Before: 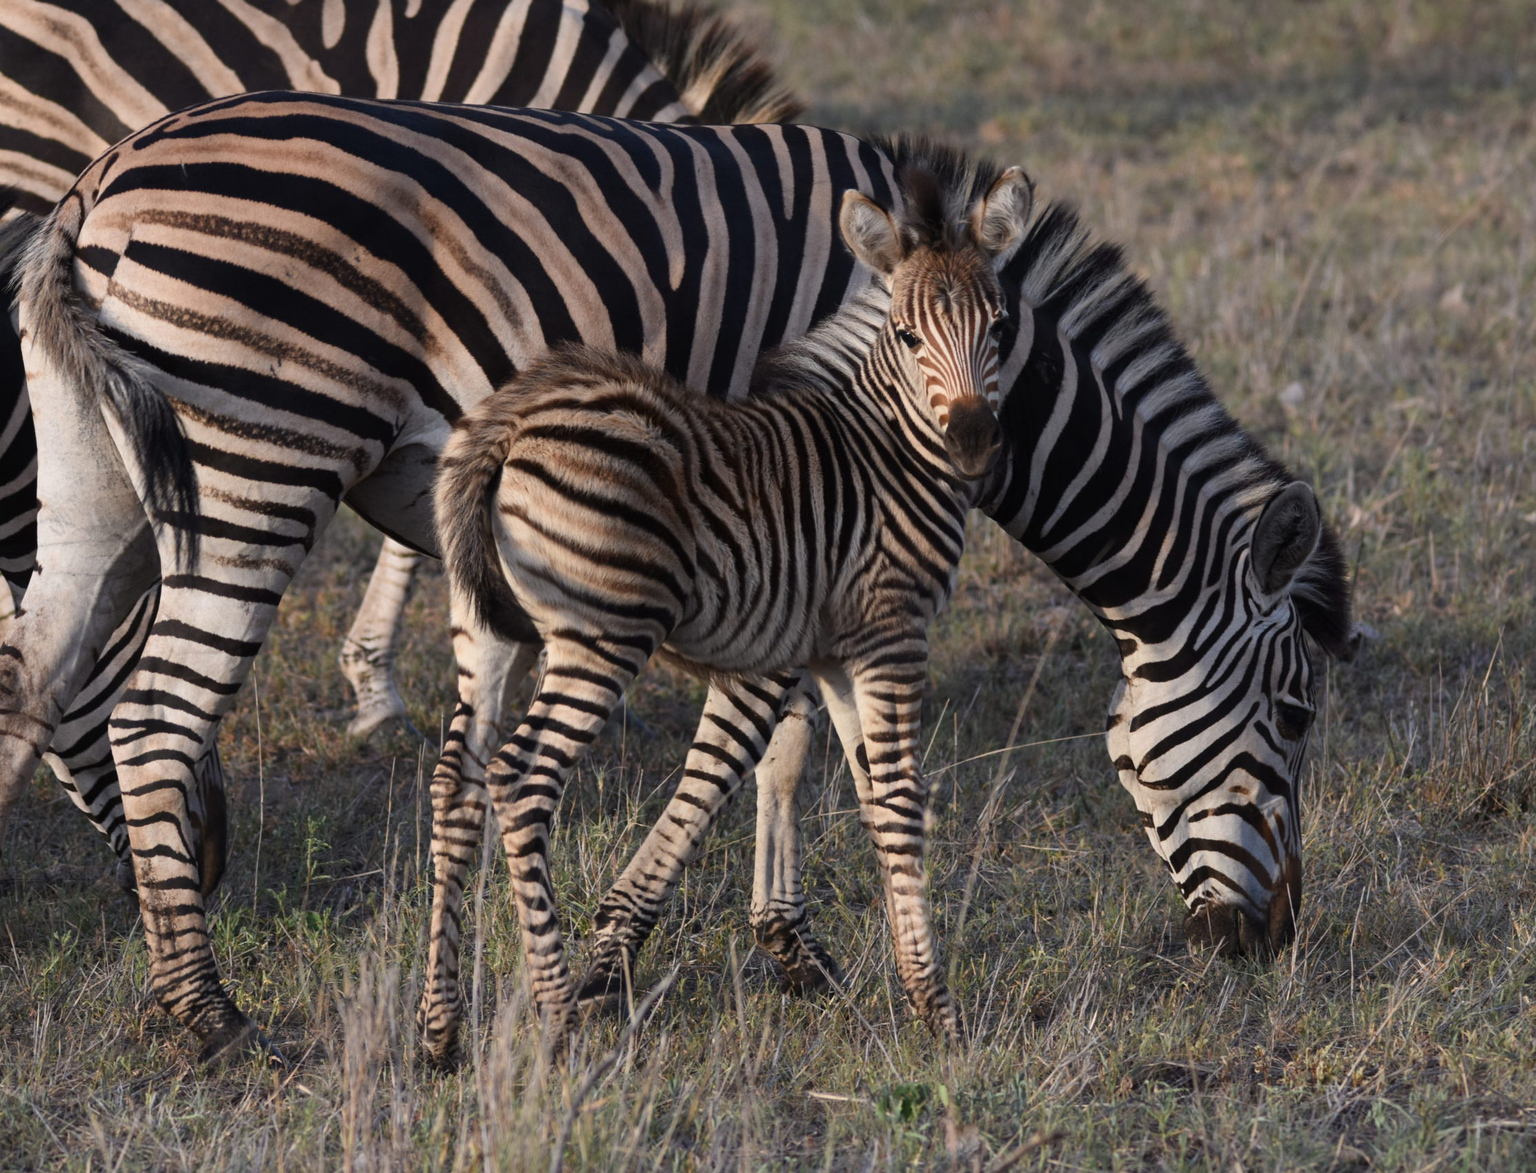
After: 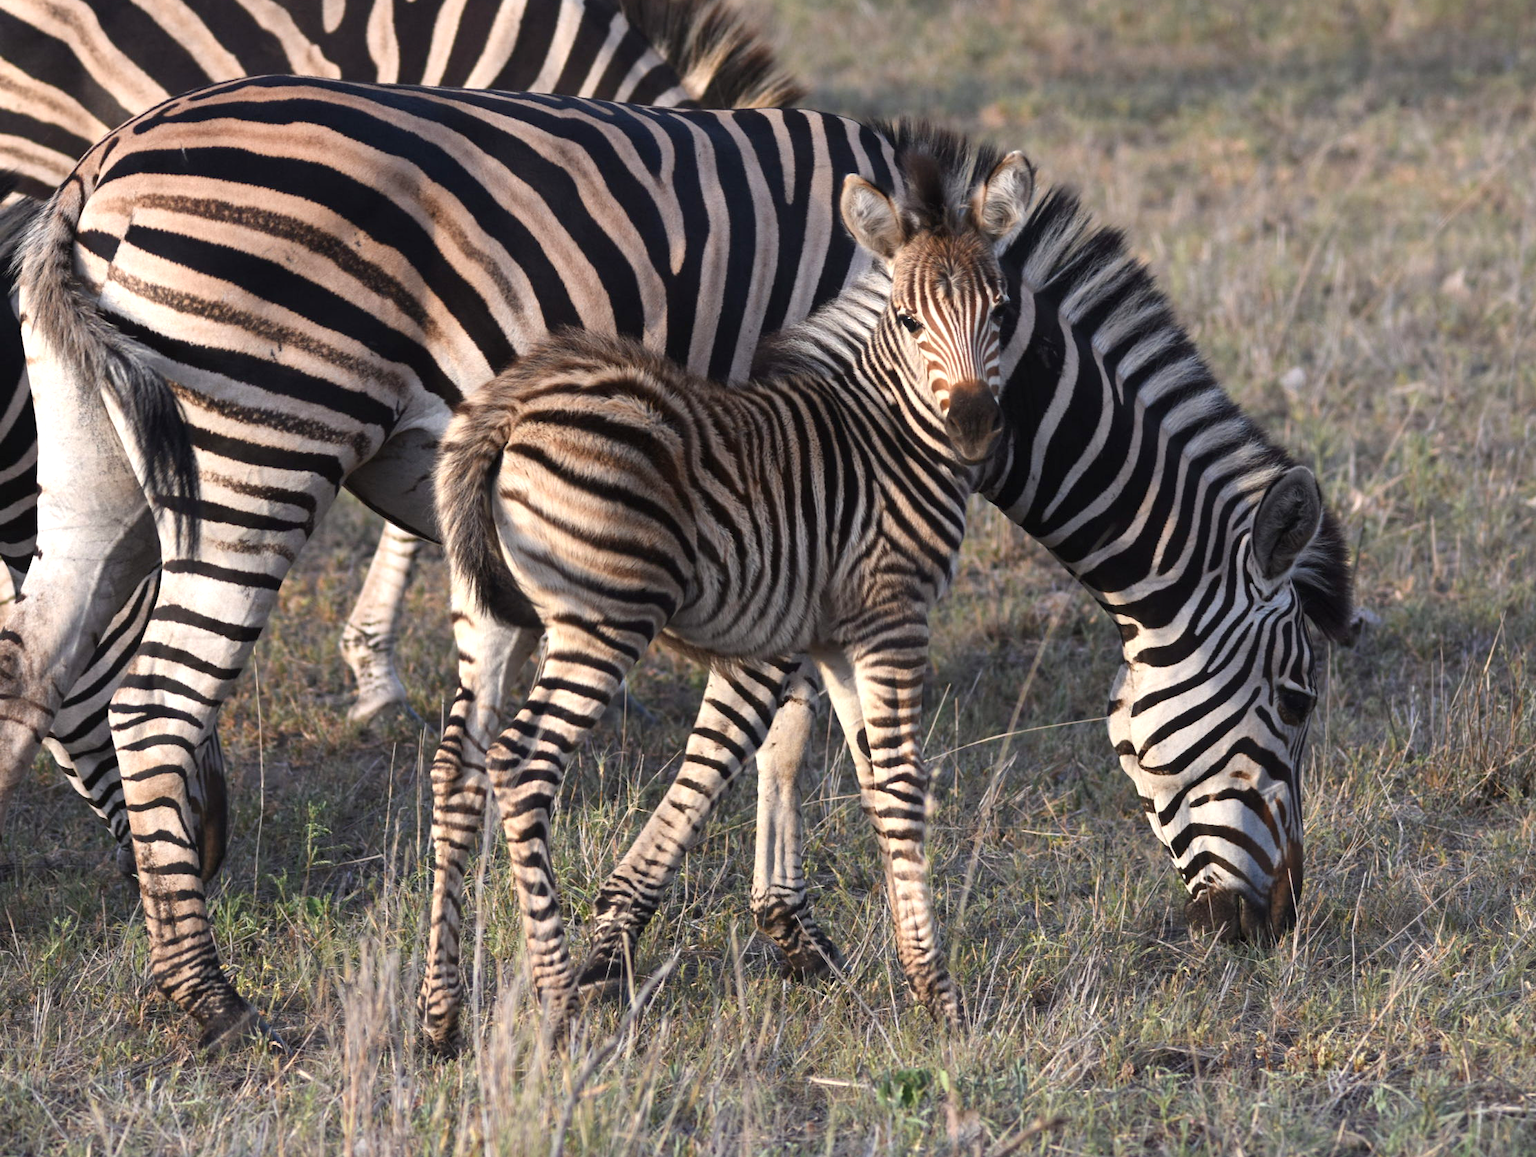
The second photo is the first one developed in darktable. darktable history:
crop: top 1.371%, right 0.09%
exposure: black level correction 0, exposure 0.702 EV, compensate highlight preservation false
